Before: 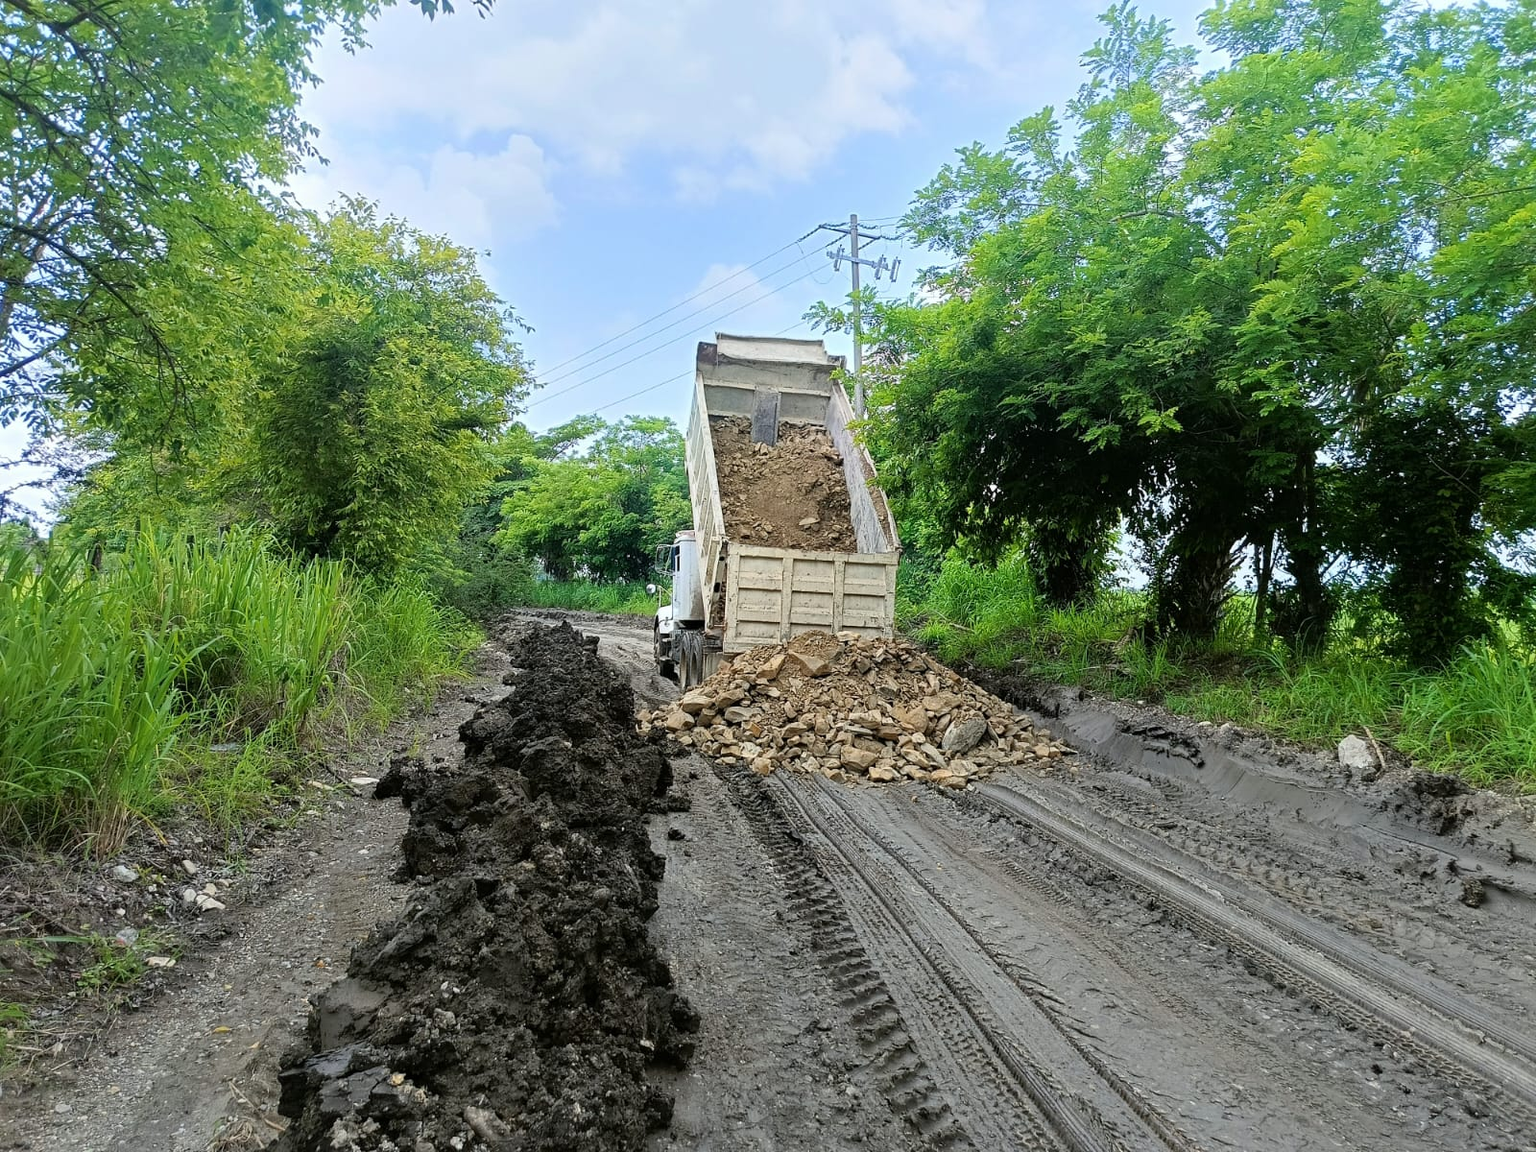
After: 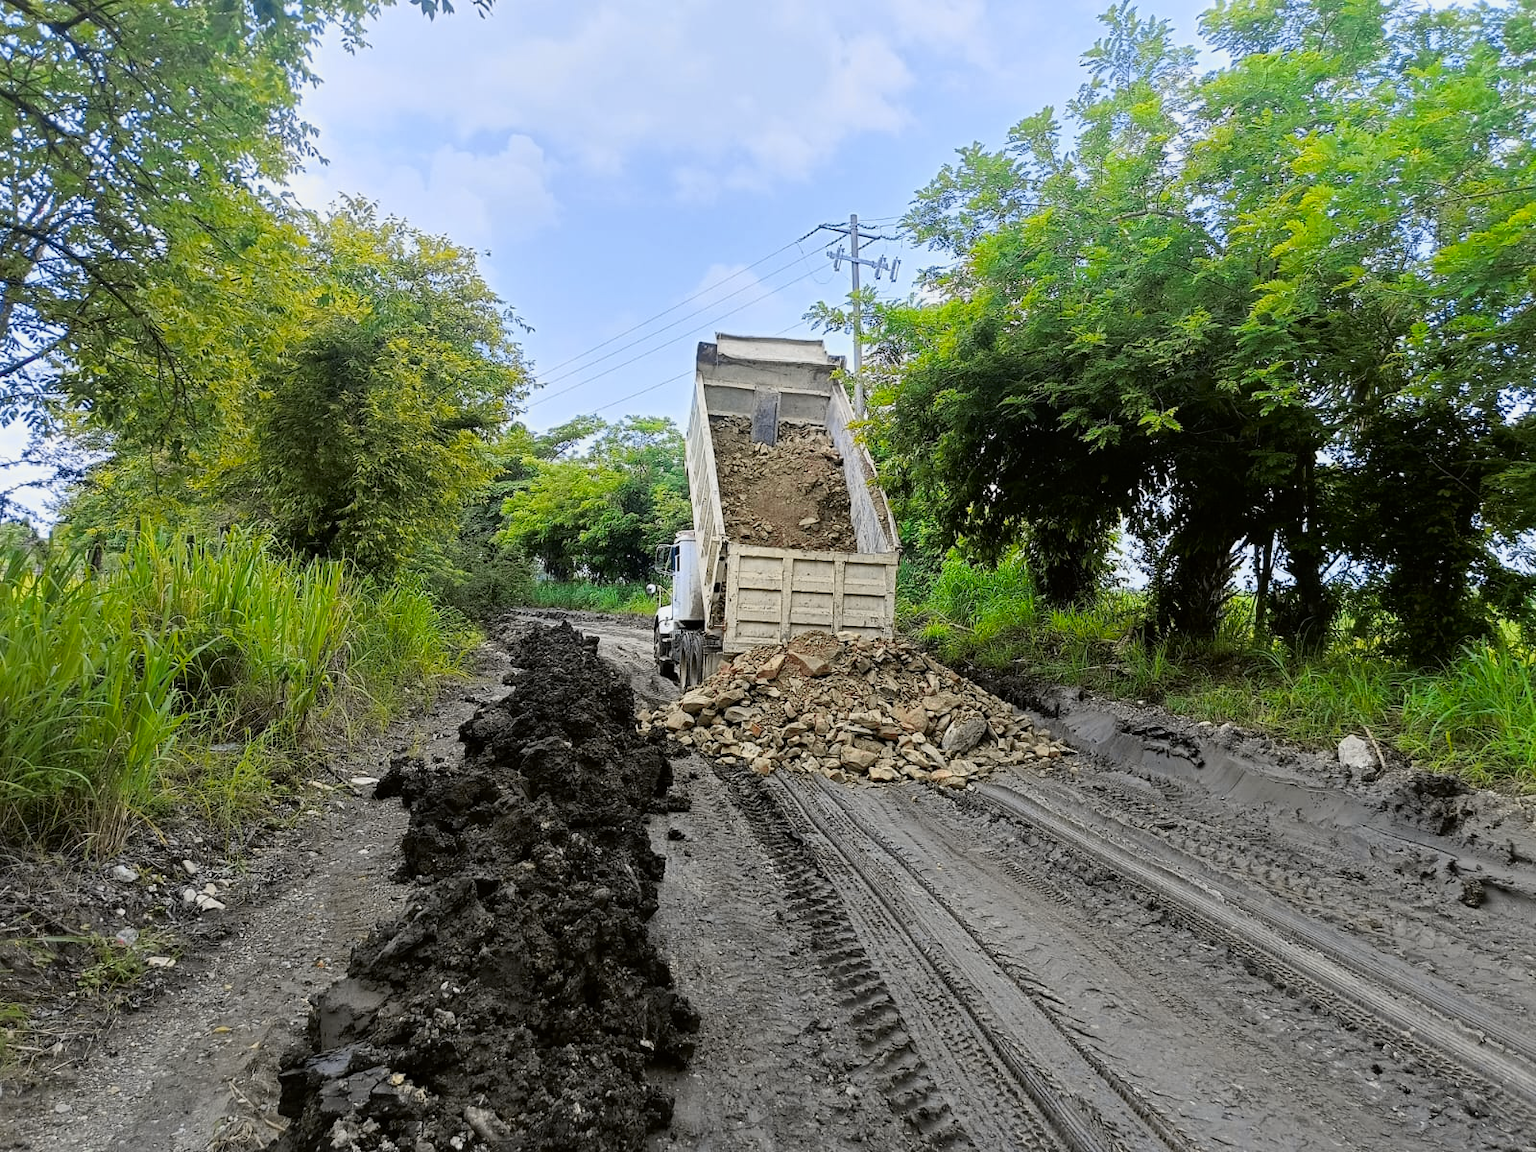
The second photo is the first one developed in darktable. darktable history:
tone curve: curves: ch0 [(0, 0) (0.087, 0.054) (0.281, 0.245) (0.532, 0.514) (0.835, 0.818) (0.994, 0.955)]; ch1 [(0, 0) (0.27, 0.195) (0.406, 0.435) (0.452, 0.474) (0.495, 0.5) (0.514, 0.508) (0.537, 0.556) (0.654, 0.689) (1, 1)]; ch2 [(0, 0) (0.269, 0.299) (0.459, 0.441) (0.498, 0.499) (0.523, 0.52) (0.551, 0.549) (0.633, 0.625) (0.659, 0.681) (0.718, 0.764) (1, 1)], color space Lab, independent channels, preserve colors none
